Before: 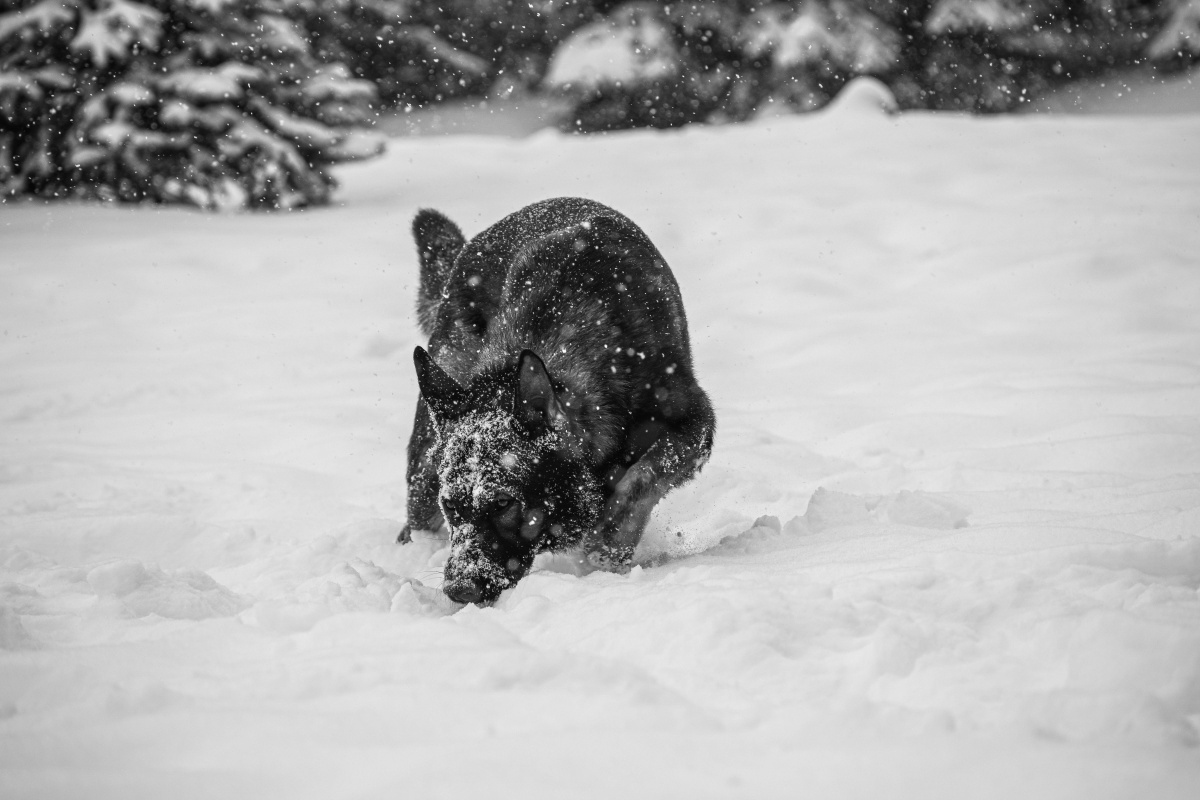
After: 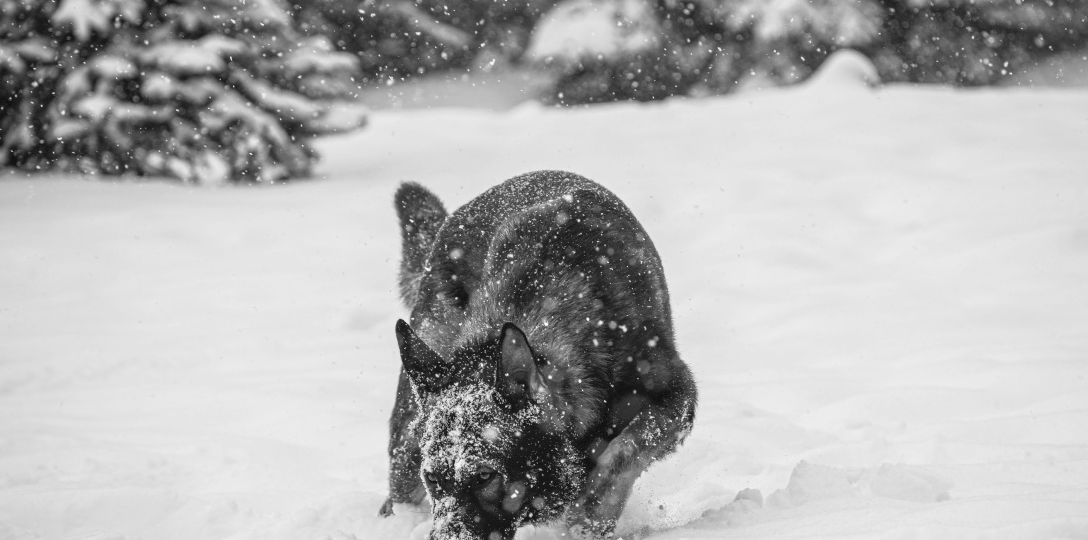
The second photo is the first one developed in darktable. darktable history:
color correction: saturation 0.85
contrast brightness saturation: brightness 0.18, saturation -0.5
crop: left 1.509%, top 3.452%, right 7.696%, bottom 28.452%
